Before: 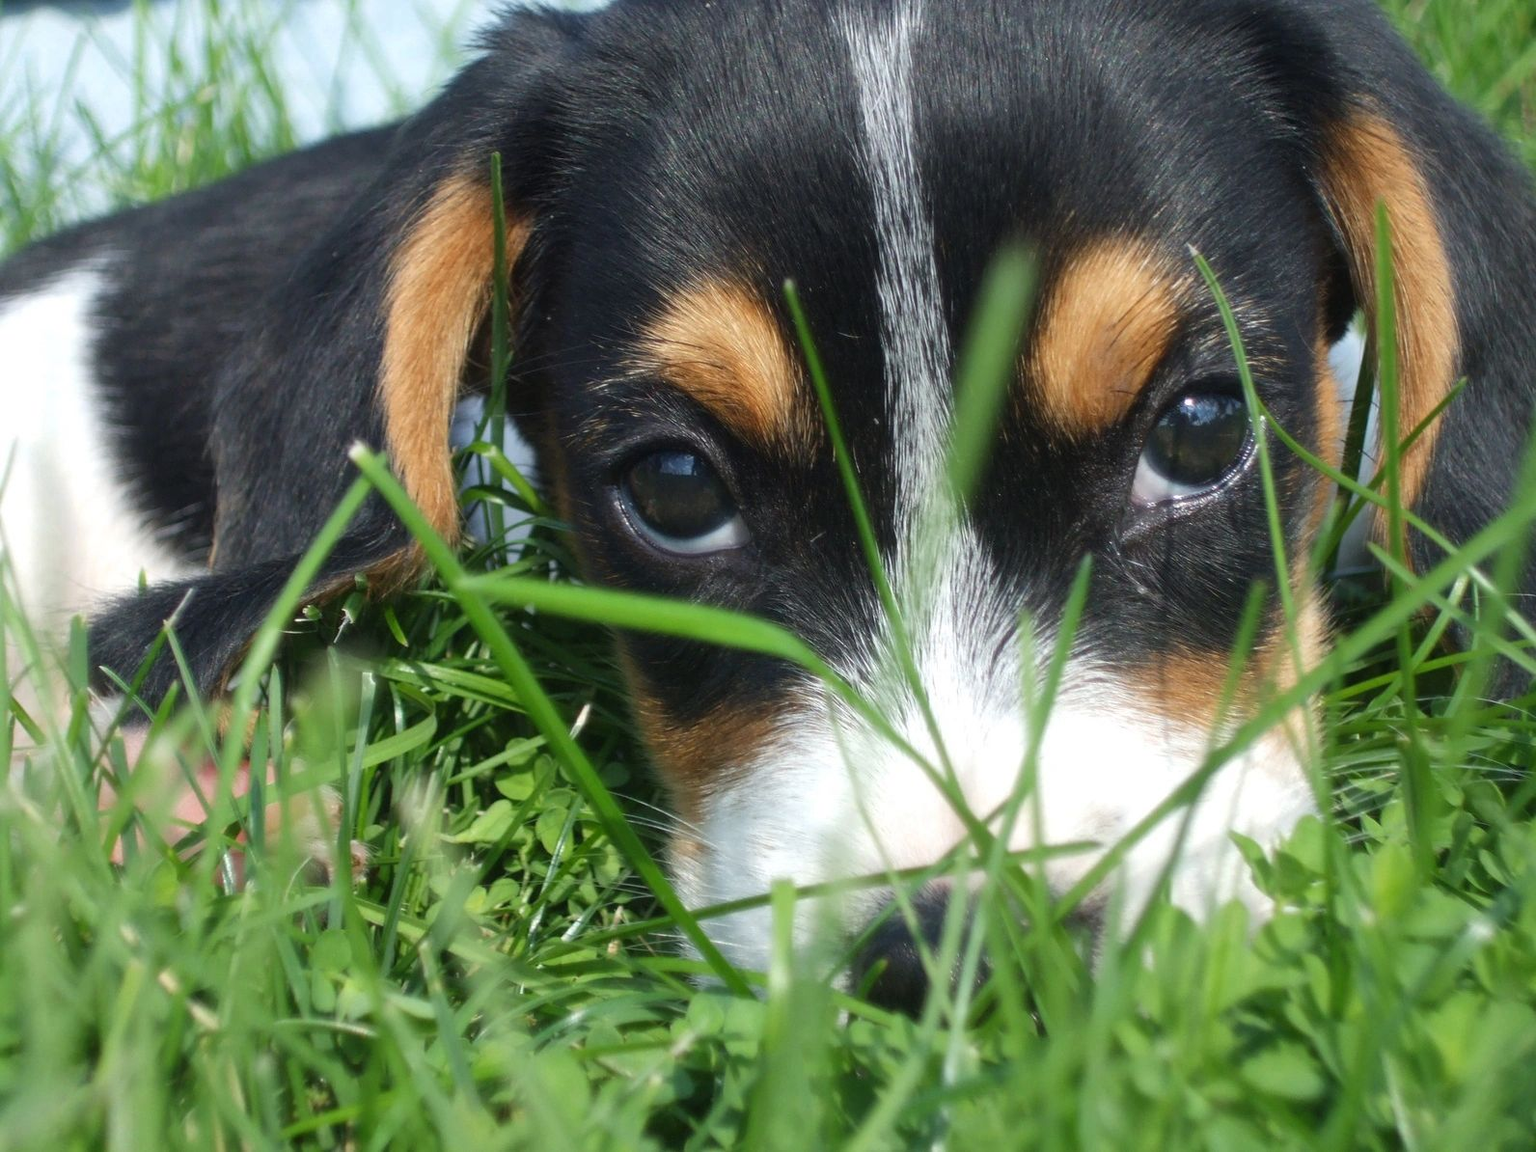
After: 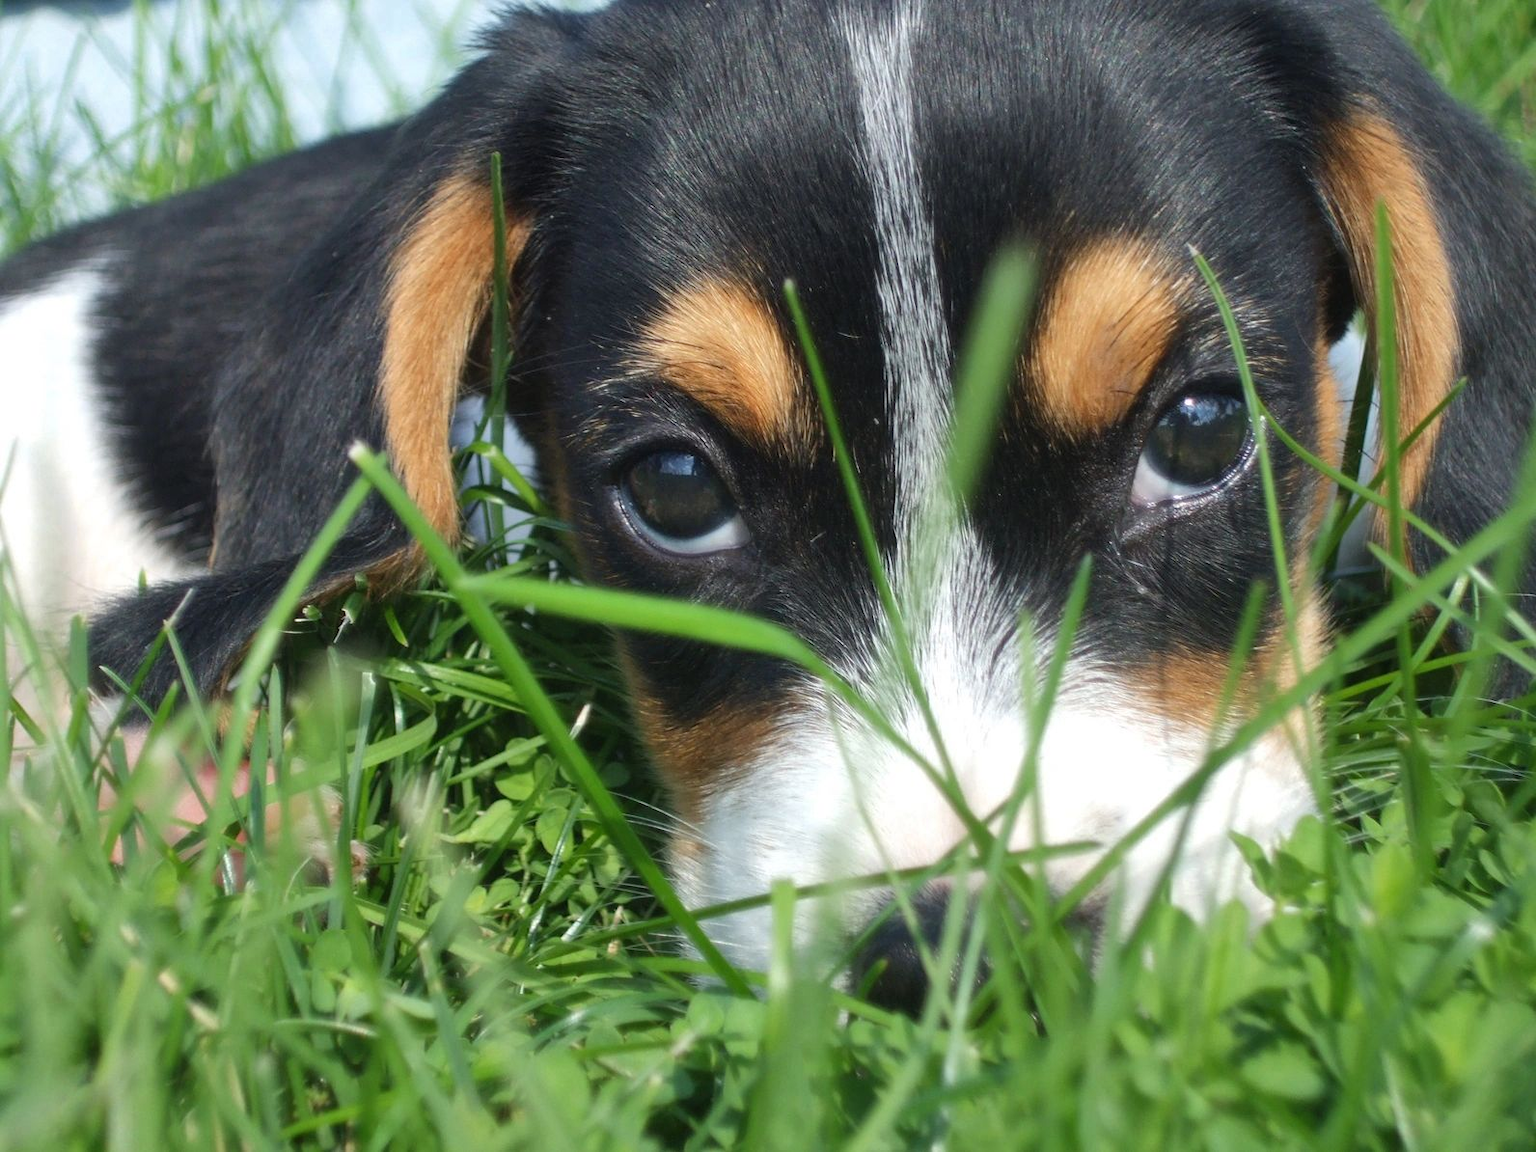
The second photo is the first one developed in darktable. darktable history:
shadows and highlights: shadows 51.9, highlights -28.58, soften with gaussian
